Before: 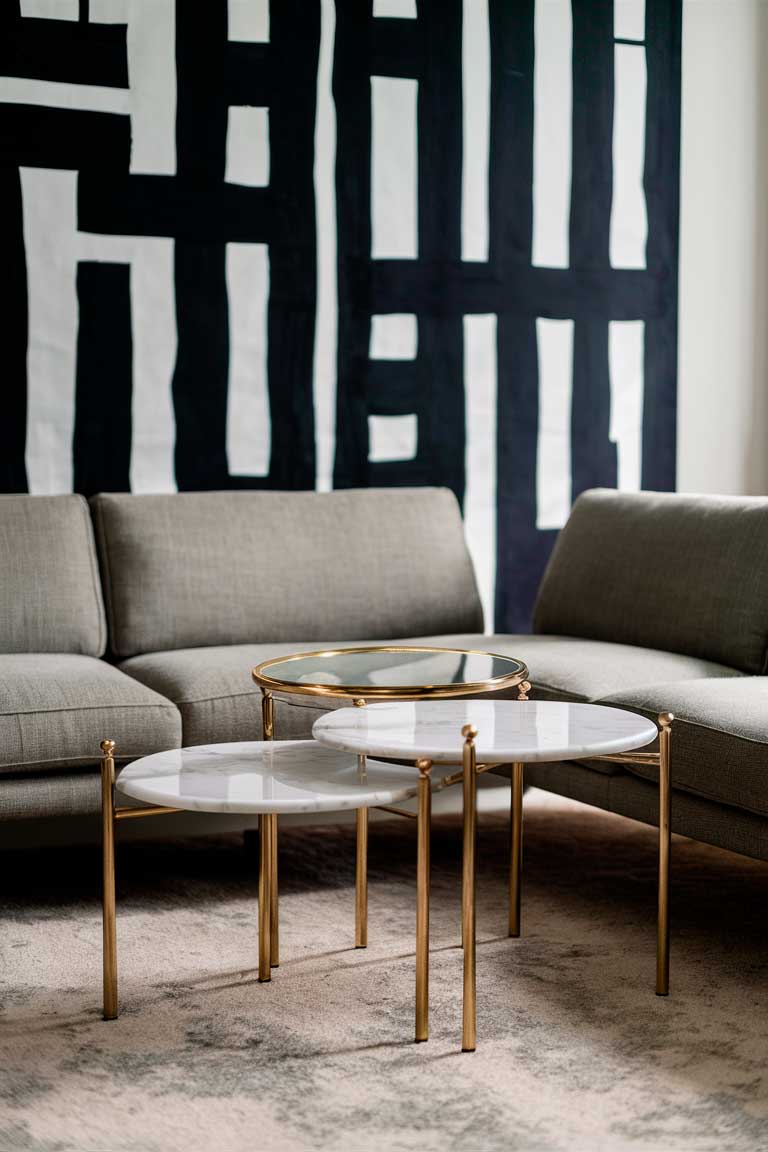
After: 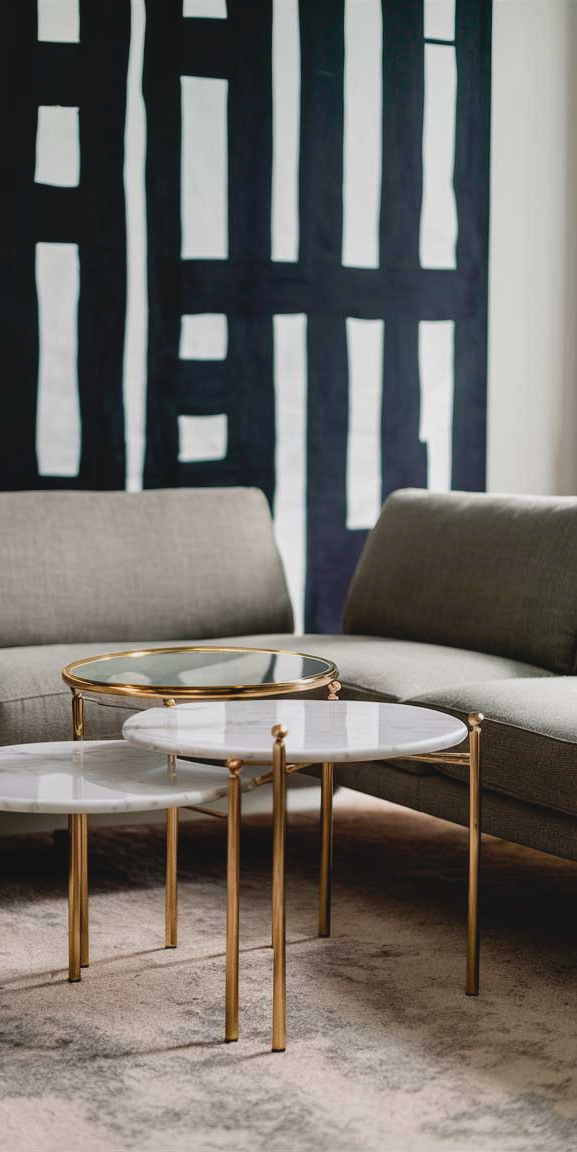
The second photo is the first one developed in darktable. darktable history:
crop and rotate: left 24.834%
shadows and highlights: shadows 37.49, highlights -28.03, soften with gaussian
contrast brightness saturation: contrast -0.112
